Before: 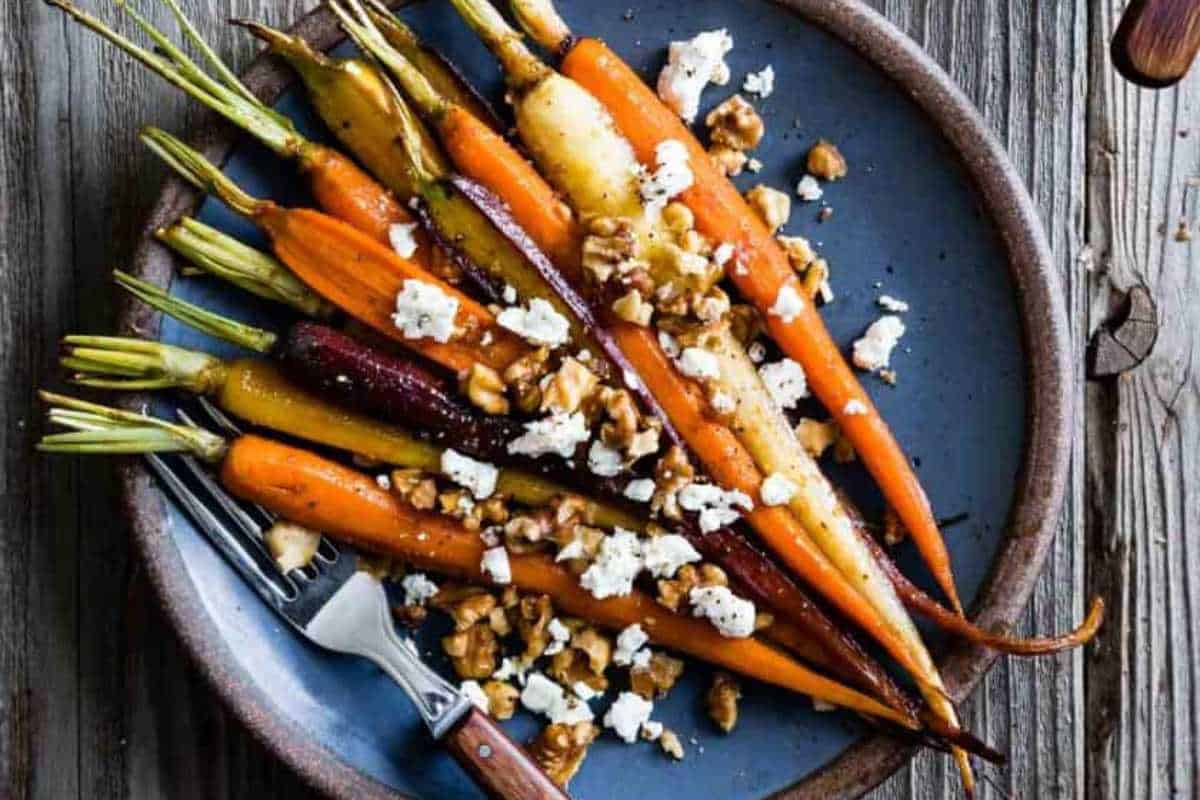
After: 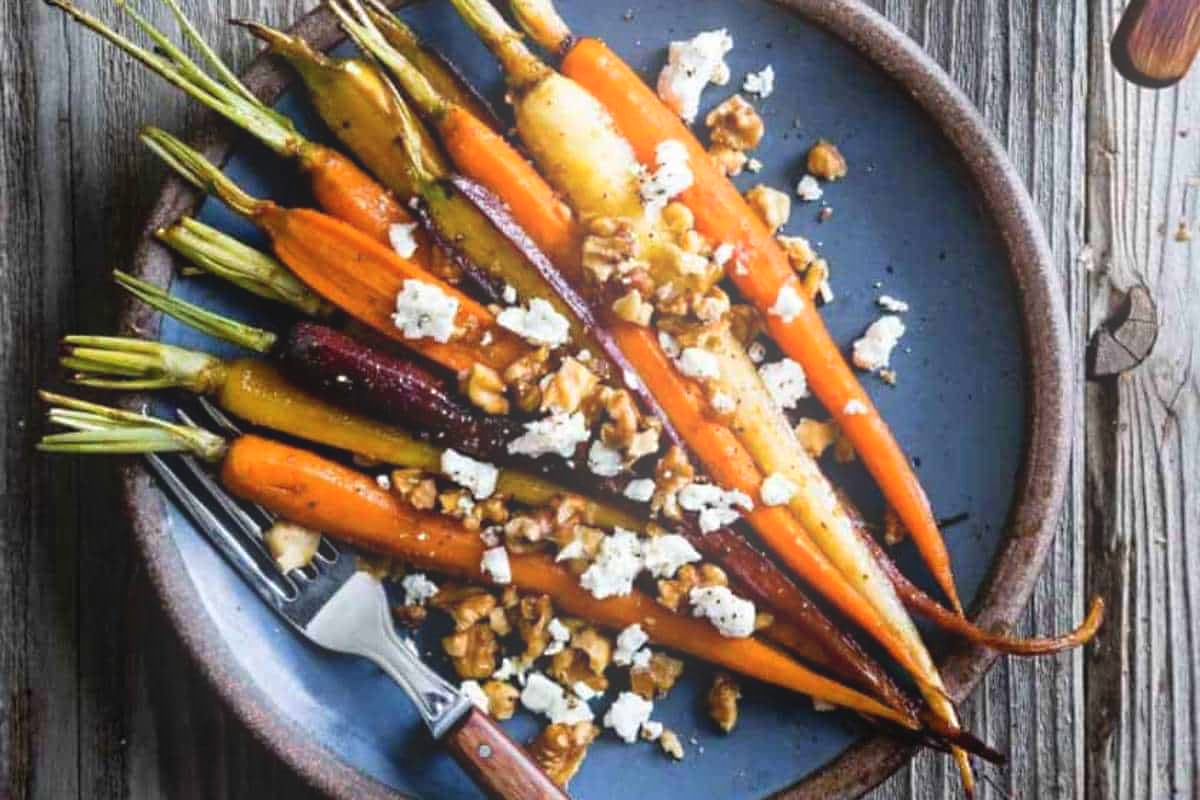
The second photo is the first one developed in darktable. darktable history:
bloom: on, module defaults
sharpen: radius 5.325, amount 0.312, threshold 26.433
